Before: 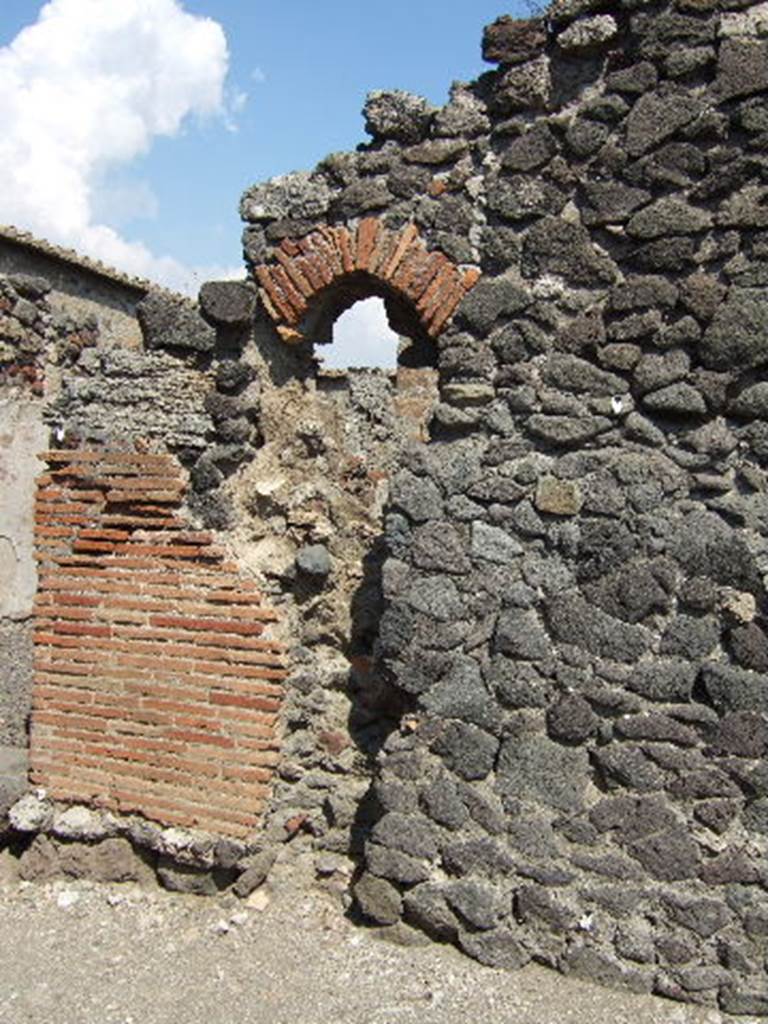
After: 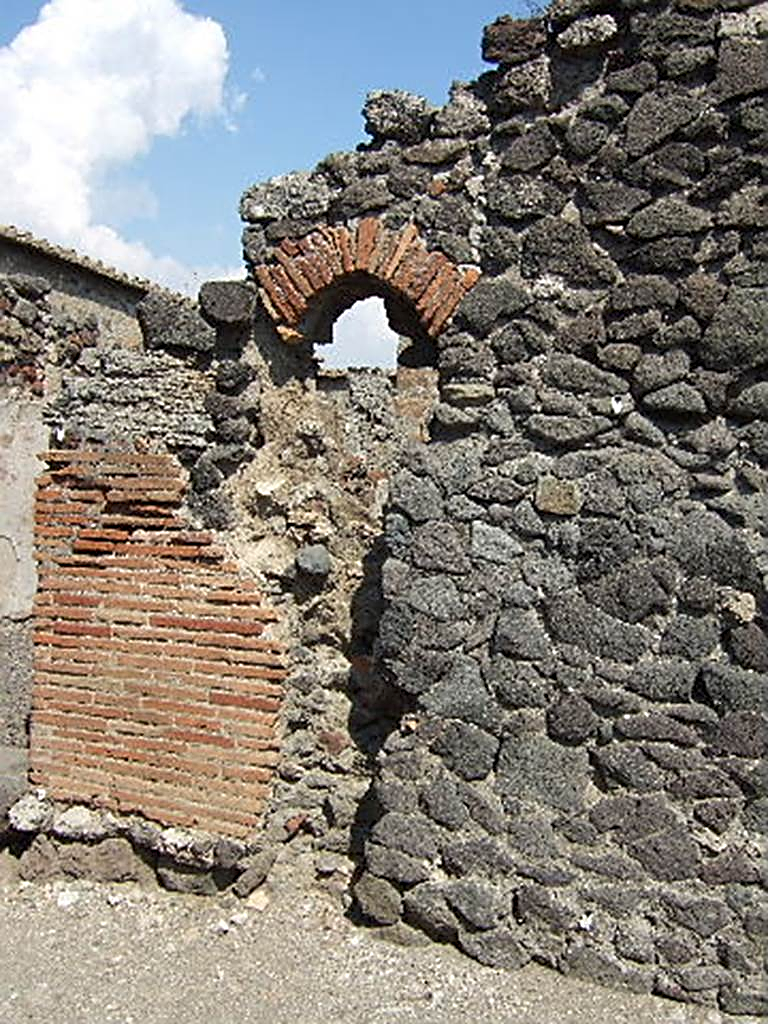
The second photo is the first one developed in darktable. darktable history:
rotate and perspective: automatic cropping off
exposure: compensate highlight preservation false
sharpen: amount 0.901
